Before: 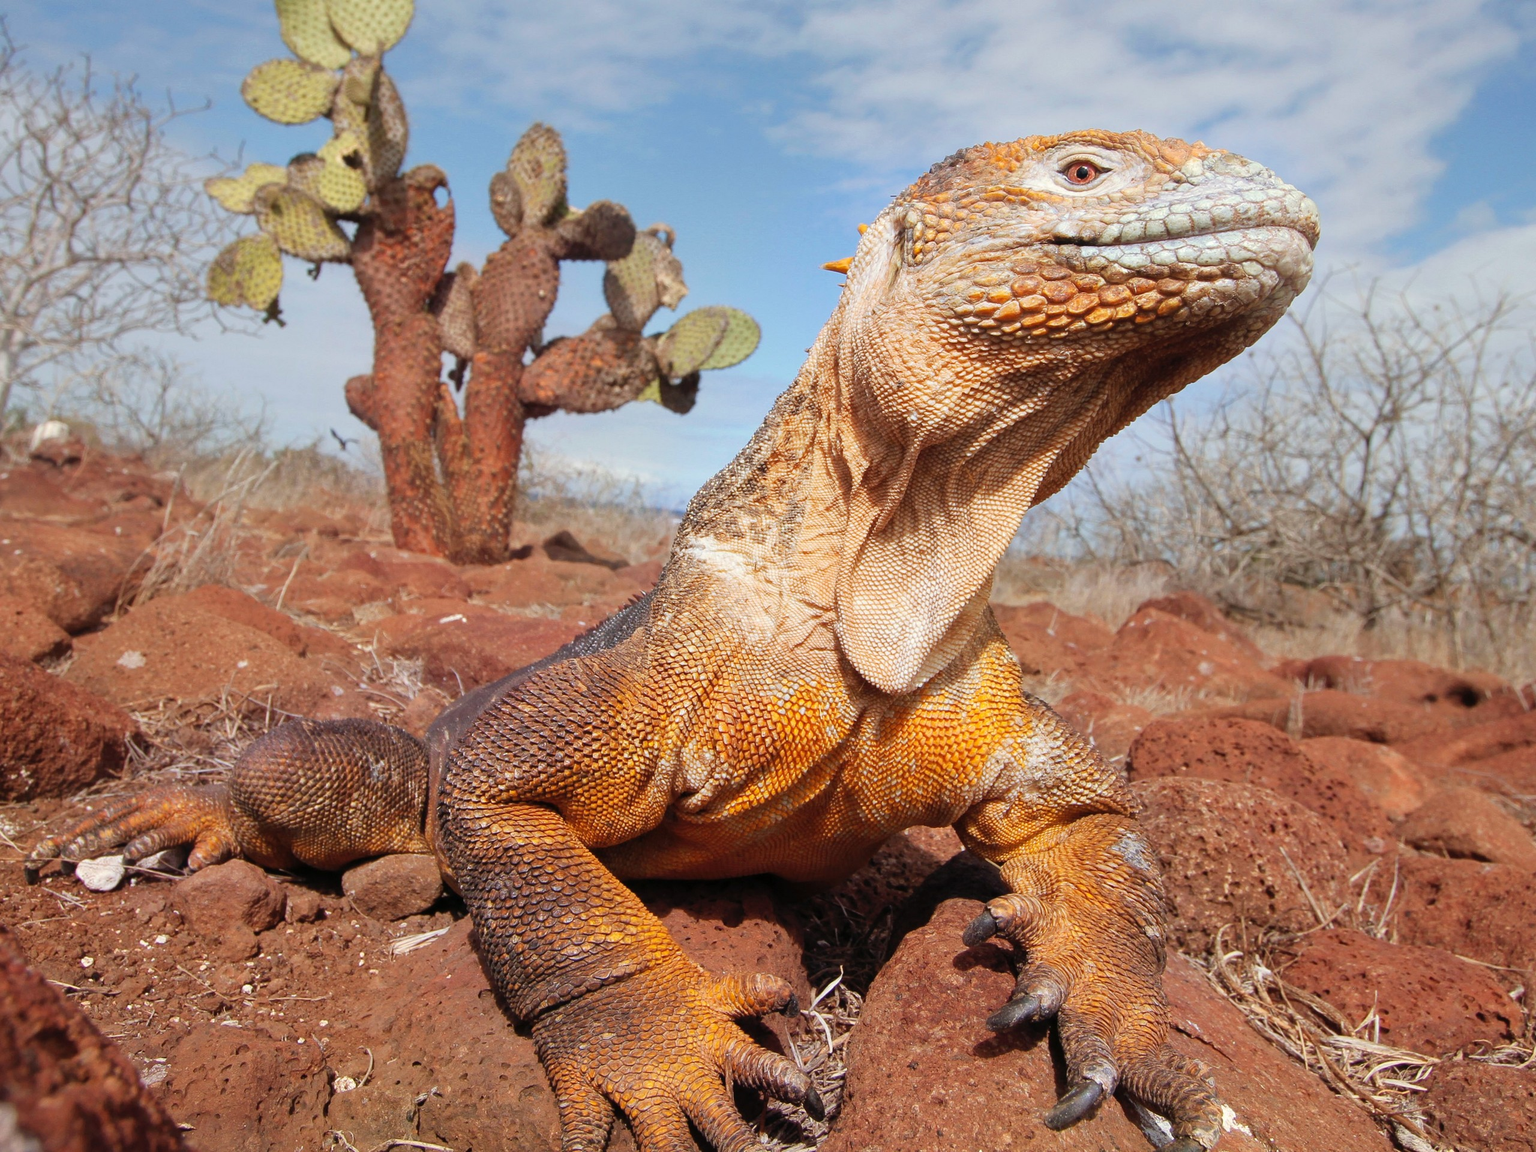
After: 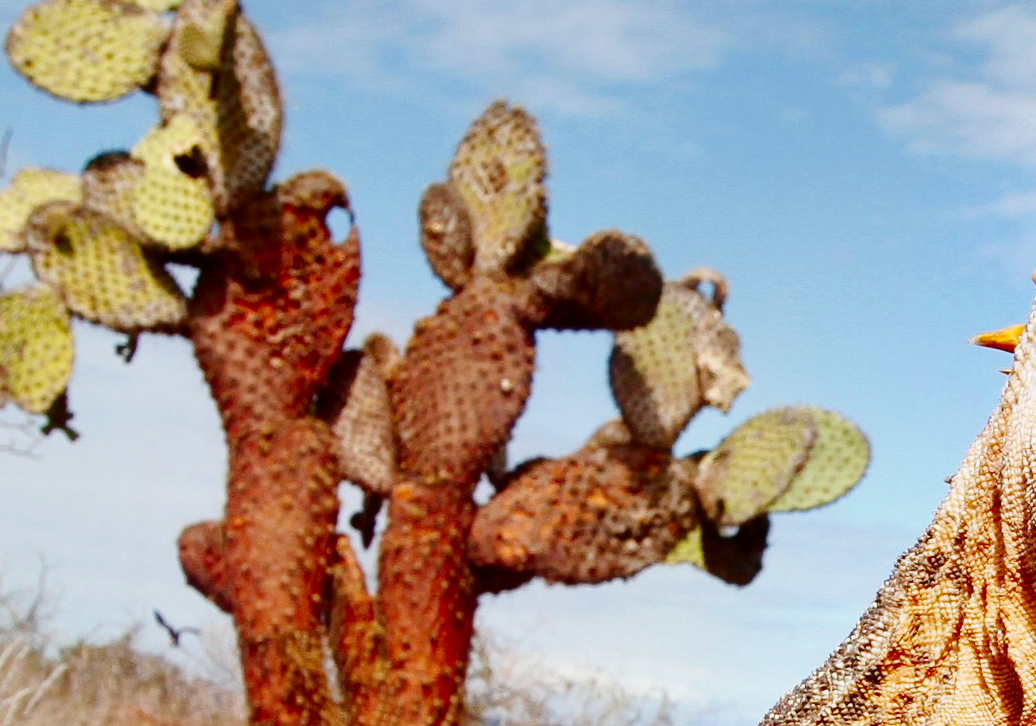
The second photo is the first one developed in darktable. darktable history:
contrast brightness saturation: contrast 0.105, brightness -0.258, saturation 0.15
base curve: curves: ch0 [(0, 0) (0.036, 0.025) (0.121, 0.166) (0.206, 0.329) (0.605, 0.79) (1, 1)], preserve colors none
crop: left 15.541%, top 5.442%, right 43.955%, bottom 56.731%
